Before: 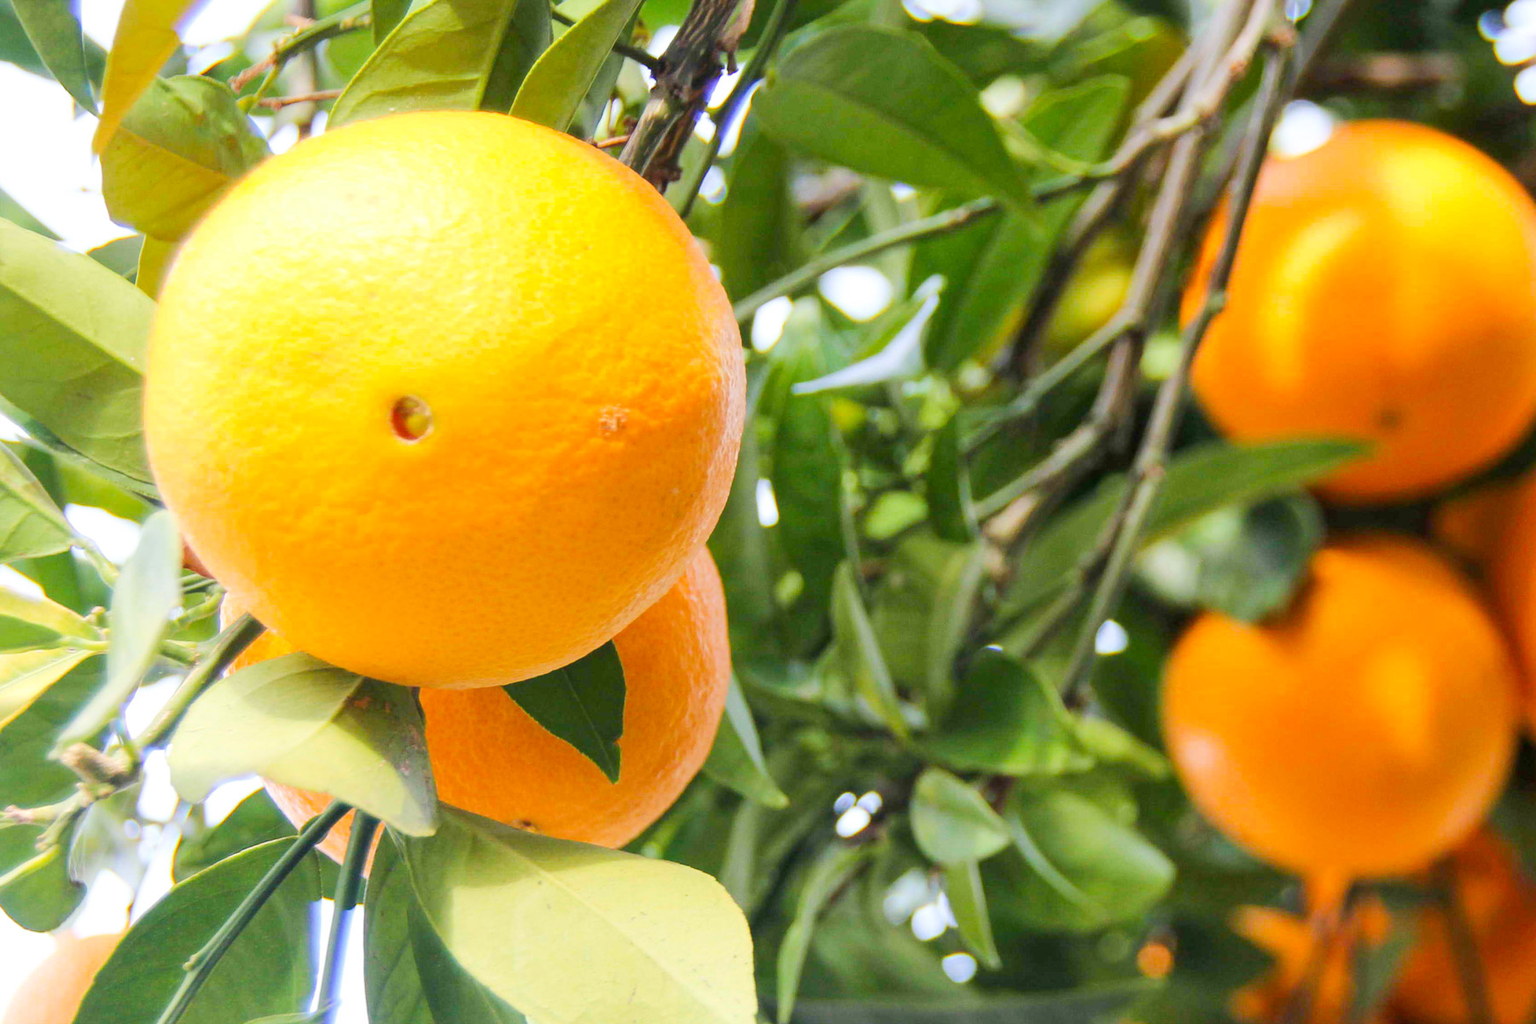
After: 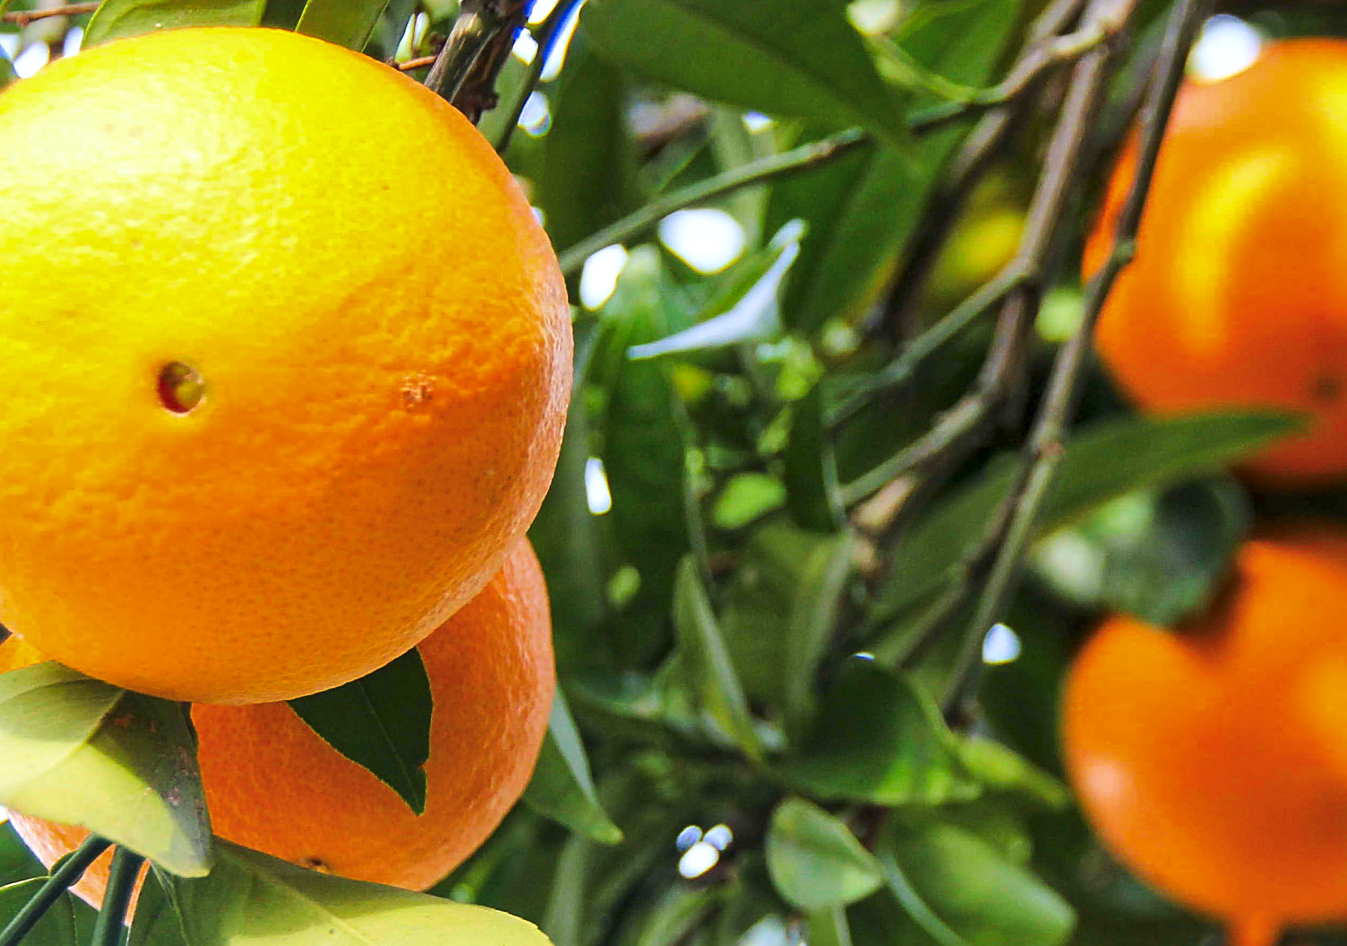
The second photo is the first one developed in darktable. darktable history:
tone curve: curves: ch0 [(0, 0) (0.536, 0.402) (1, 1)], preserve colors none
crop: left 16.768%, top 8.653%, right 8.362%, bottom 12.485%
color balance: input saturation 100.43%, contrast fulcrum 14.22%, output saturation 70.41%
color balance rgb: linear chroma grading › global chroma 15%, perceptual saturation grading › global saturation 30%
sharpen: amount 0.6
white balance: red 0.988, blue 1.017
local contrast: mode bilateral grid, contrast 20, coarseness 50, detail 120%, midtone range 0.2
